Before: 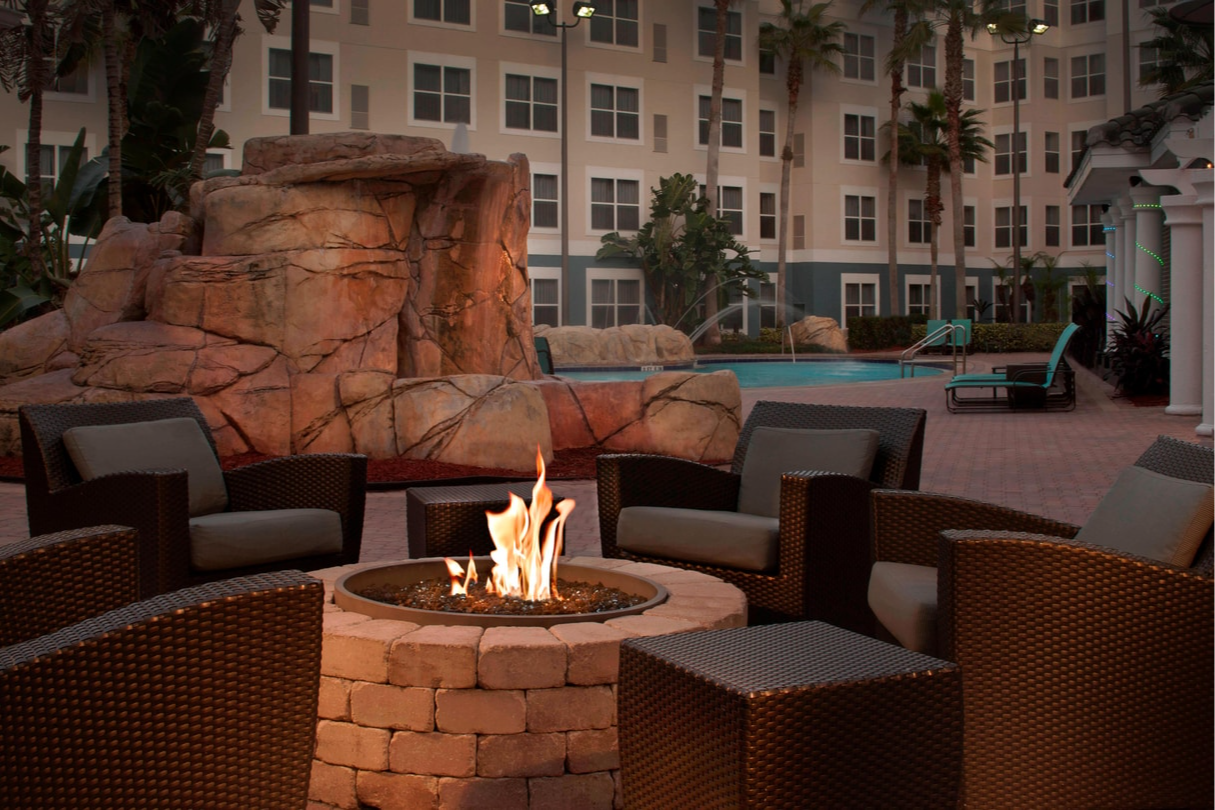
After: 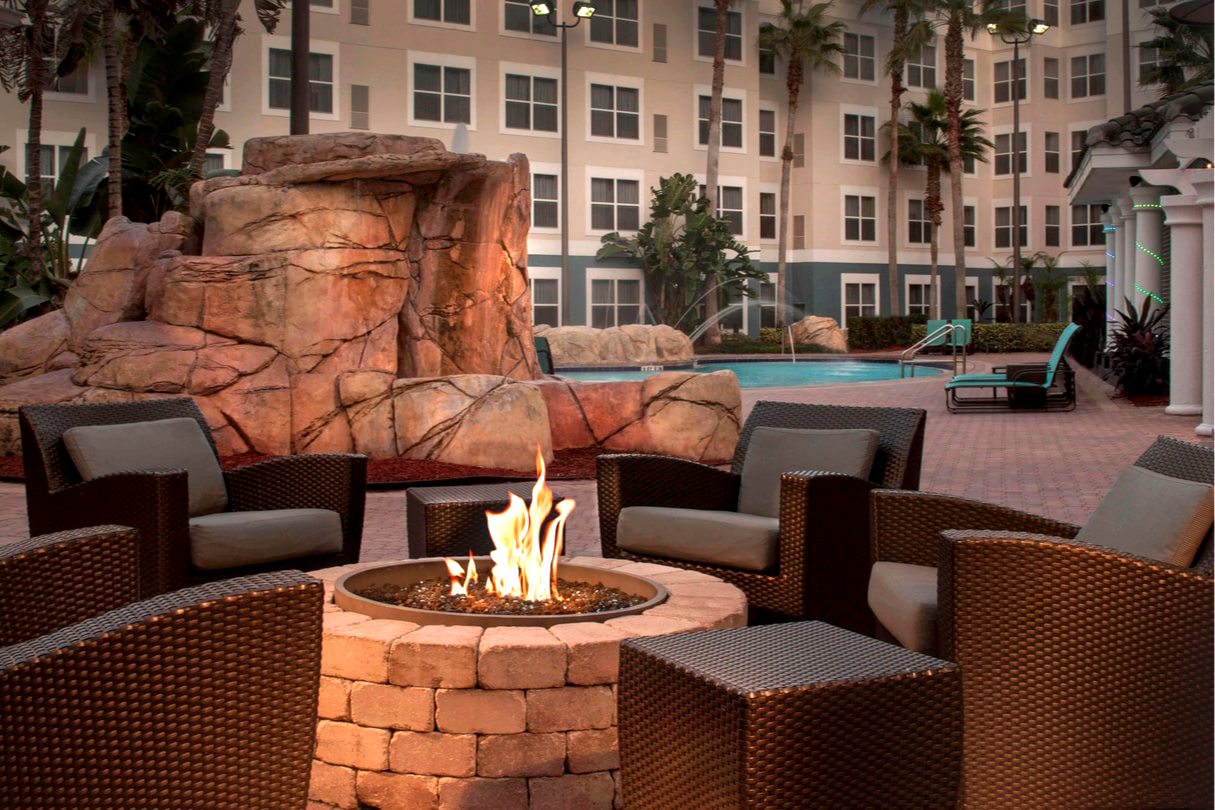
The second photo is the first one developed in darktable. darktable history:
local contrast: detail 130%
exposure: black level correction 0, exposure 0.891 EV, compensate highlight preservation false
